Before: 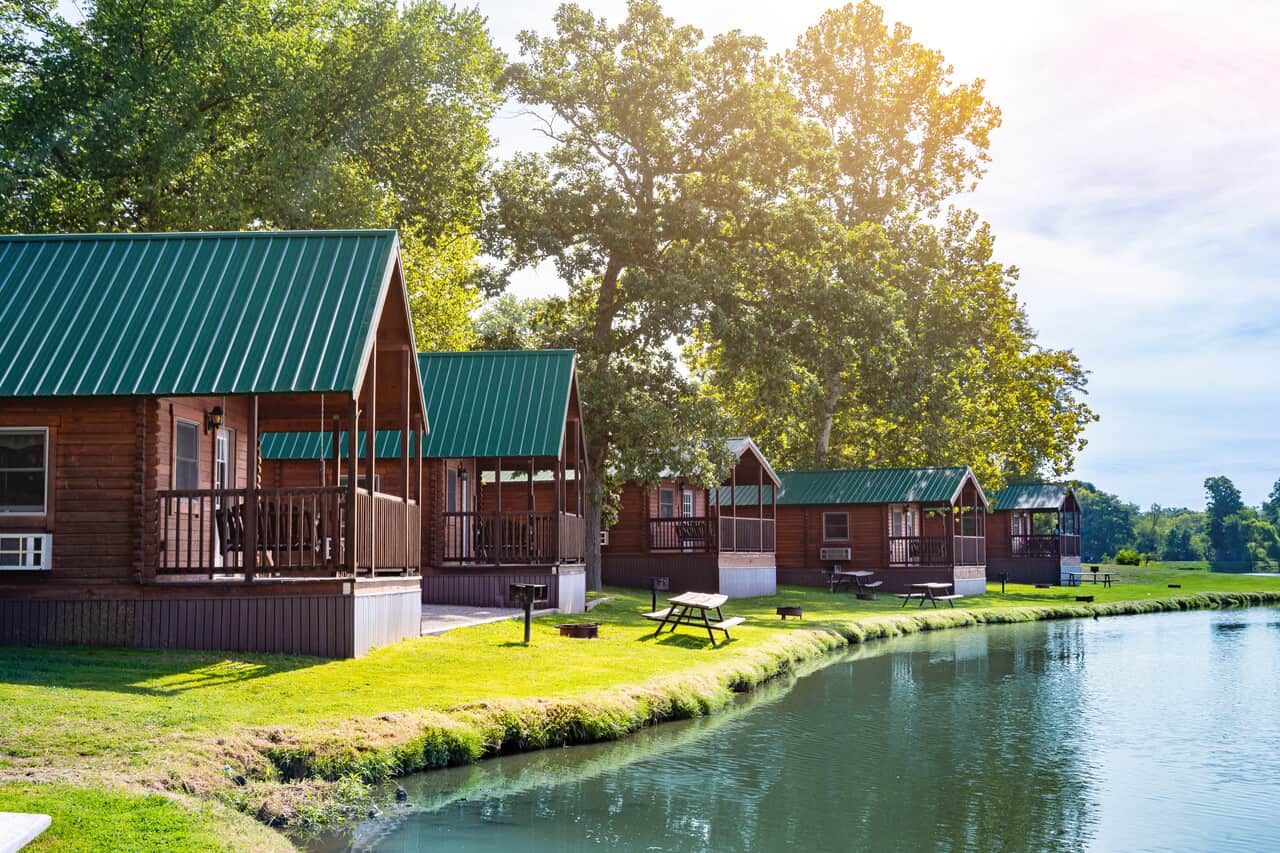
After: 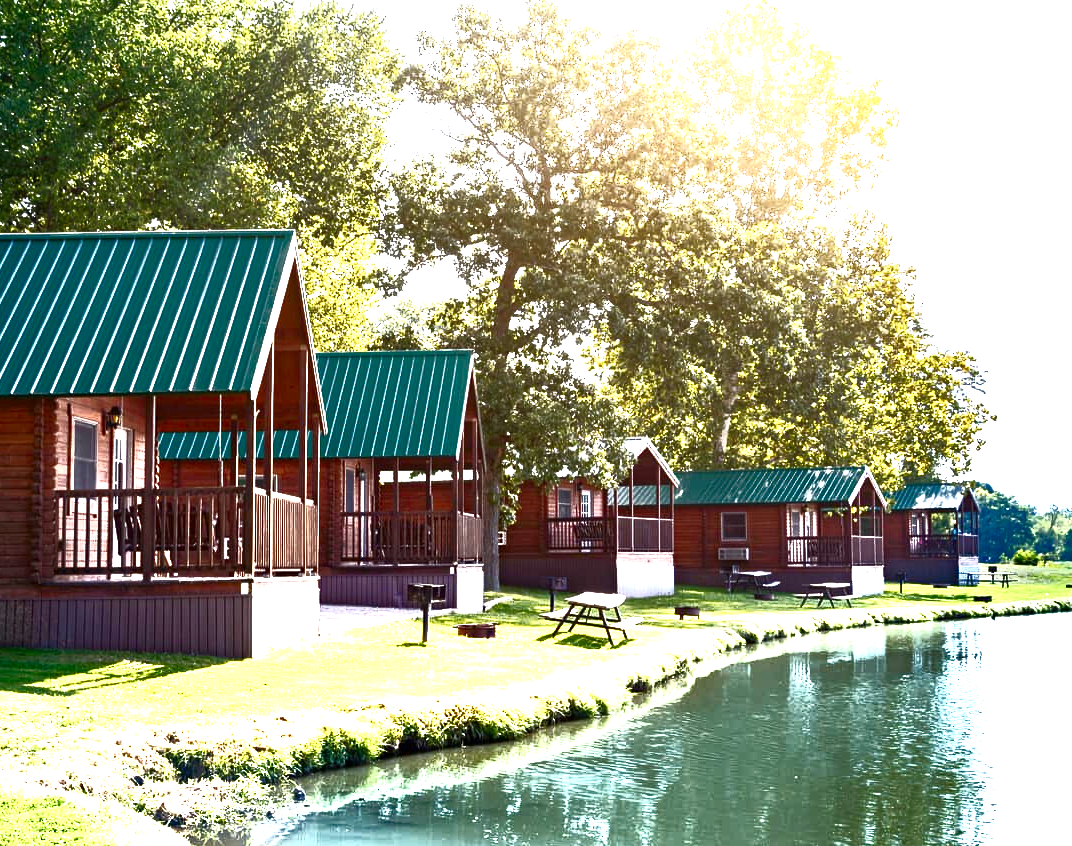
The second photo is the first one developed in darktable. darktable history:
exposure: exposure 2 EV, compensate highlight preservation false
crop: left 8.026%, right 7.374%
color zones: curves: ch0 [(0, 0.5) (0.143, 0.5) (0.286, 0.456) (0.429, 0.5) (0.571, 0.5) (0.714, 0.5) (0.857, 0.5) (1, 0.5)]; ch1 [(0, 0.5) (0.143, 0.5) (0.286, 0.422) (0.429, 0.5) (0.571, 0.5) (0.714, 0.5) (0.857, 0.5) (1, 0.5)]
color balance rgb: on, module defaults
contrast brightness saturation: contrast 0.07, brightness -0.14, saturation 0.11
tone curve: curves: ch0 [(0, 0) (0.003, 0.004) (0.011, 0.015) (0.025, 0.033) (0.044, 0.059) (0.069, 0.093) (0.1, 0.133) (0.136, 0.182) (0.177, 0.237) (0.224, 0.3) (0.277, 0.369) (0.335, 0.437) (0.399, 0.511) (0.468, 0.584) (0.543, 0.656) (0.623, 0.729) (0.709, 0.8) (0.801, 0.872) (0.898, 0.935) (1, 1)], preserve colors none
base curve: curves: ch0 [(0, 0) (0.564, 0.291) (0.802, 0.731) (1, 1)]
graduated density: rotation -0.352°, offset 57.64
